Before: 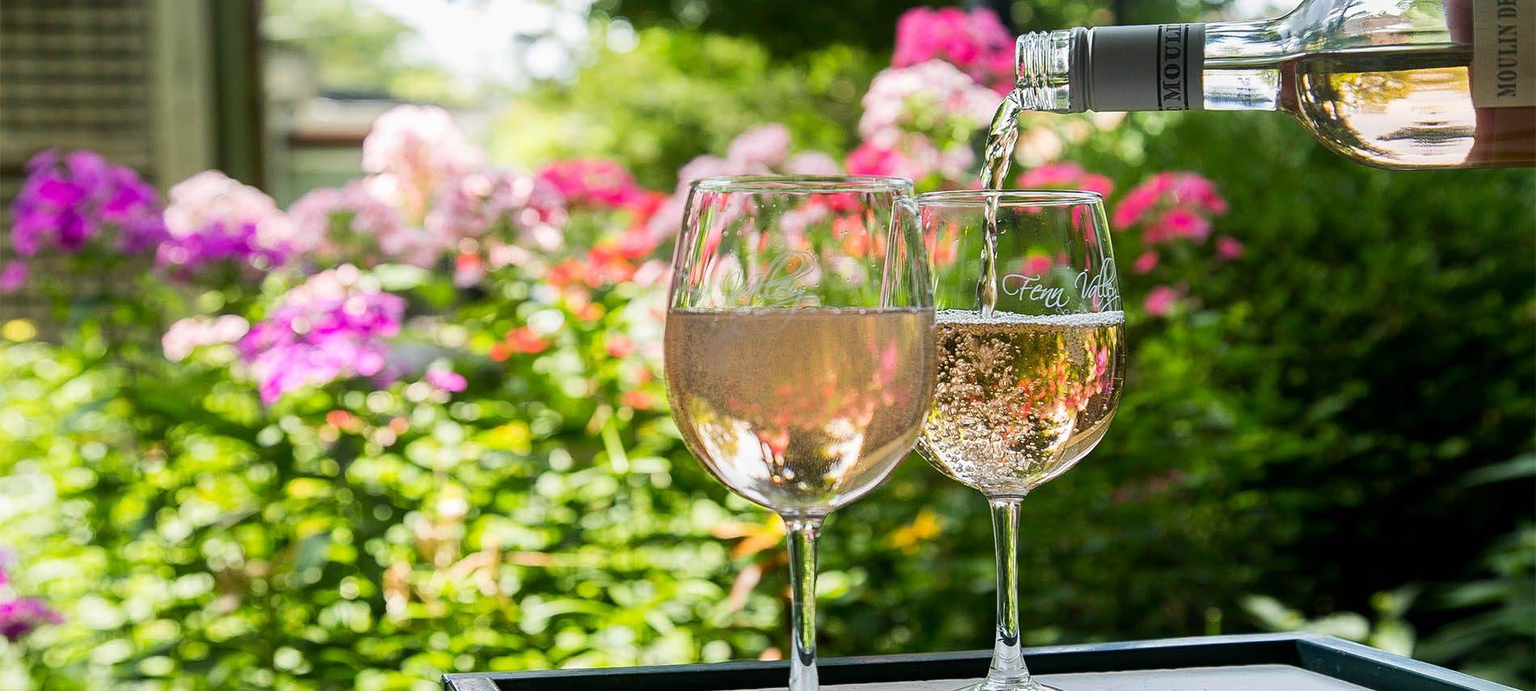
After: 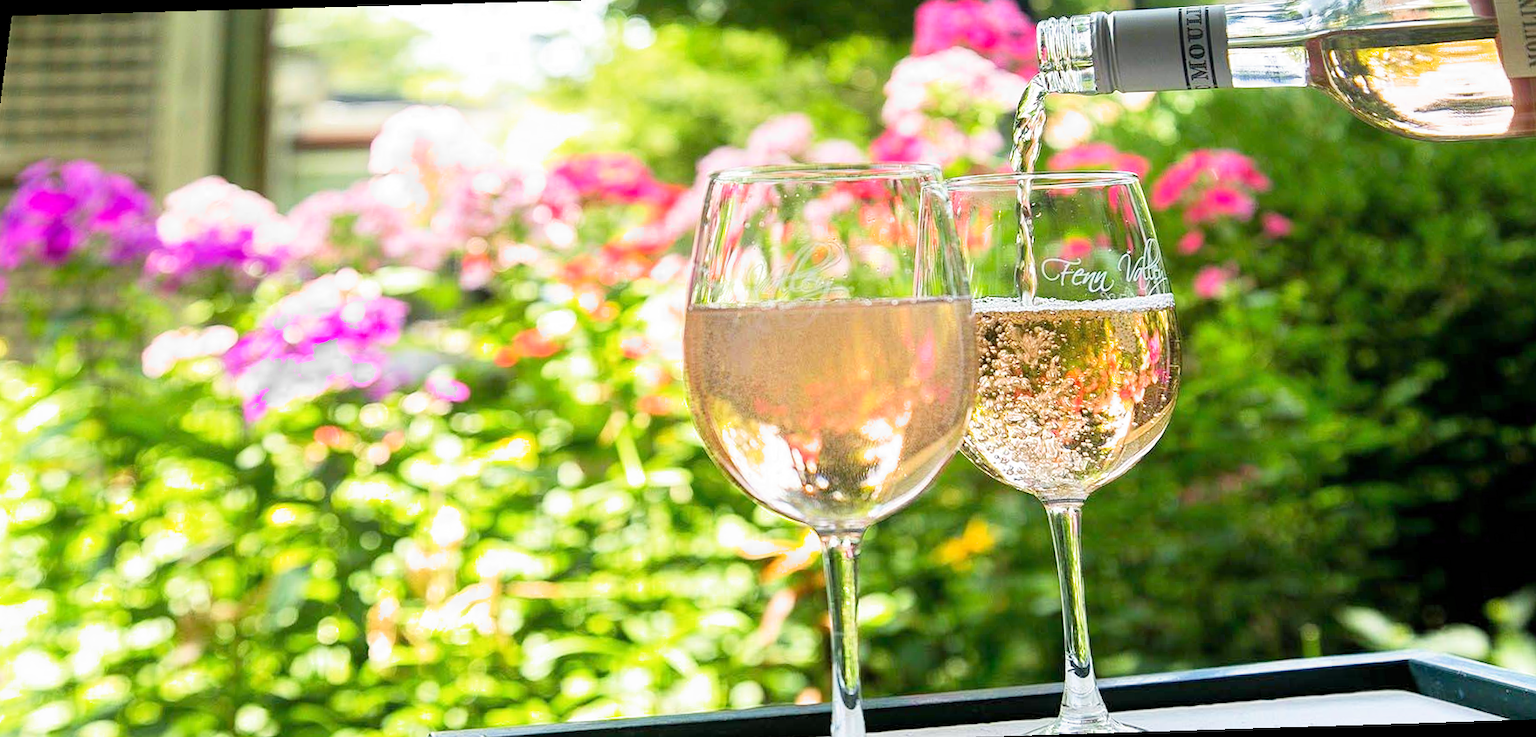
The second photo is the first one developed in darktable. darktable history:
tone curve: curves: ch0 [(0, 0) (0.003, 0.003) (0.011, 0.012) (0.025, 0.026) (0.044, 0.046) (0.069, 0.072) (0.1, 0.104) (0.136, 0.141) (0.177, 0.185) (0.224, 0.234) (0.277, 0.289) (0.335, 0.349) (0.399, 0.415) (0.468, 0.488) (0.543, 0.566) (0.623, 0.649) (0.709, 0.739) (0.801, 0.834) (0.898, 0.923) (1, 1)], preserve colors none
rotate and perspective: rotation -1.68°, lens shift (vertical) -0.146, crop left 0.049, crop right 0.912, crop top 0.032, crop bottom 0.96
filmic rgb: middle gray luminance 18.42%, black relative exposure -10.5 EV, white relative exposure 3.4 EV, threshold 6 EV, target black luminance 0%, hardness 6.03, latitude 99%, contrast 0.847, shadows ↔ highlights balance 0.505%, add noise in highlights 0, preserve chrominance max RGB, color science v3 (2019), use custom middle-gray values true, iterations of high-quality reconstruction 0, contrast in highlights soft, enable highlight reconstruction true
exposure: black level correction 0, exposure 1.2 EV, compensate exposure bias true, compensate highlight preservation false
